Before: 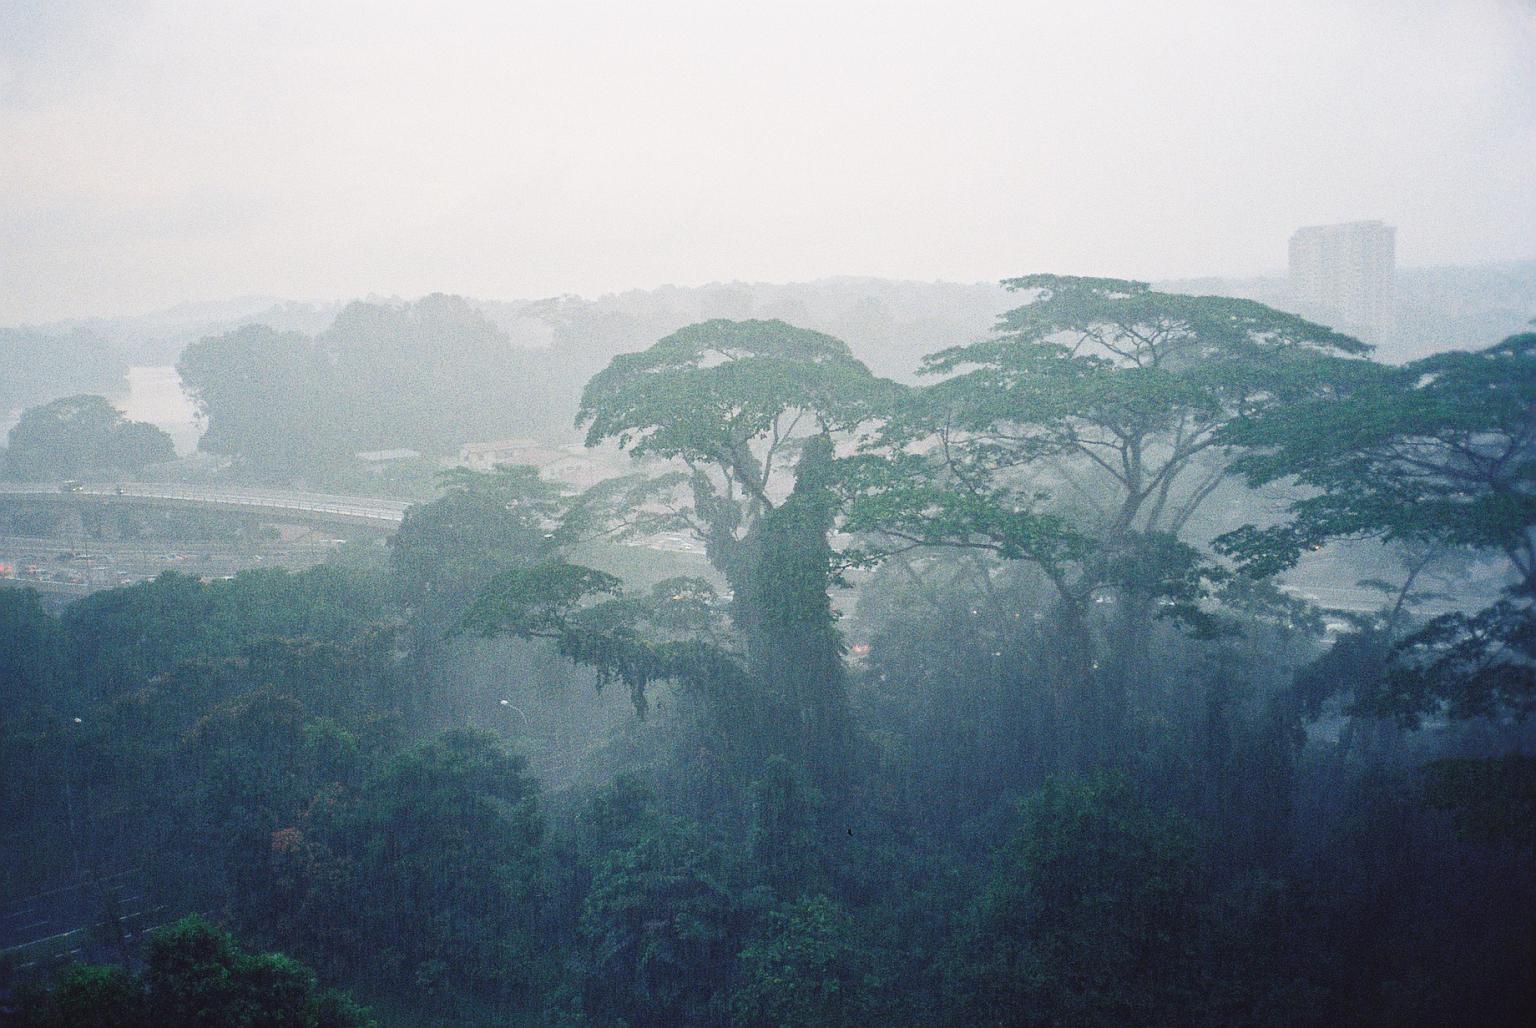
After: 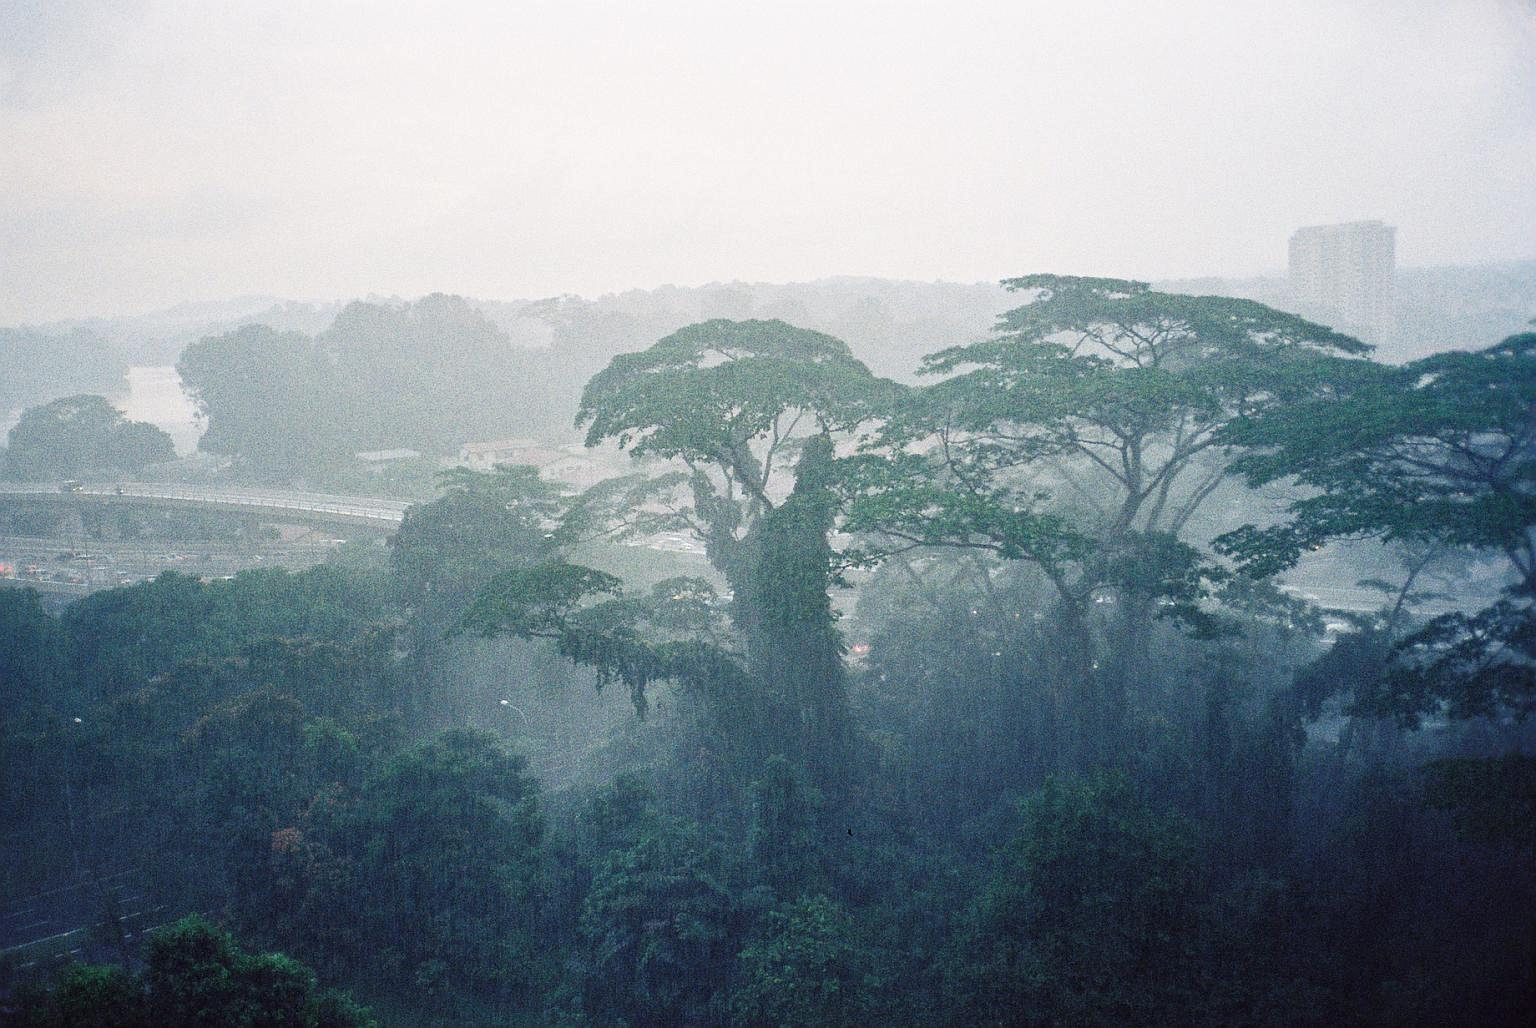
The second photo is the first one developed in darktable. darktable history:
local contrast: highlights 26%, shadows 74%, midtone range 0.749
